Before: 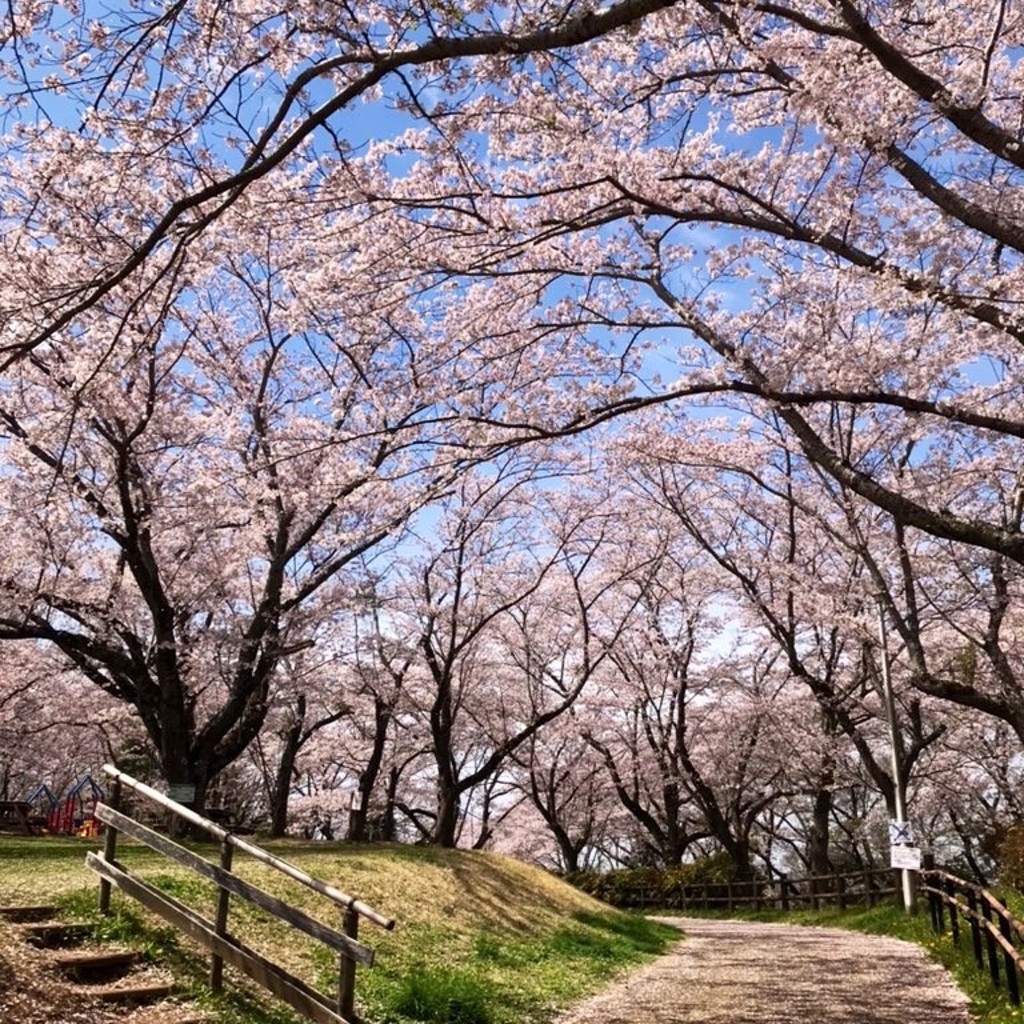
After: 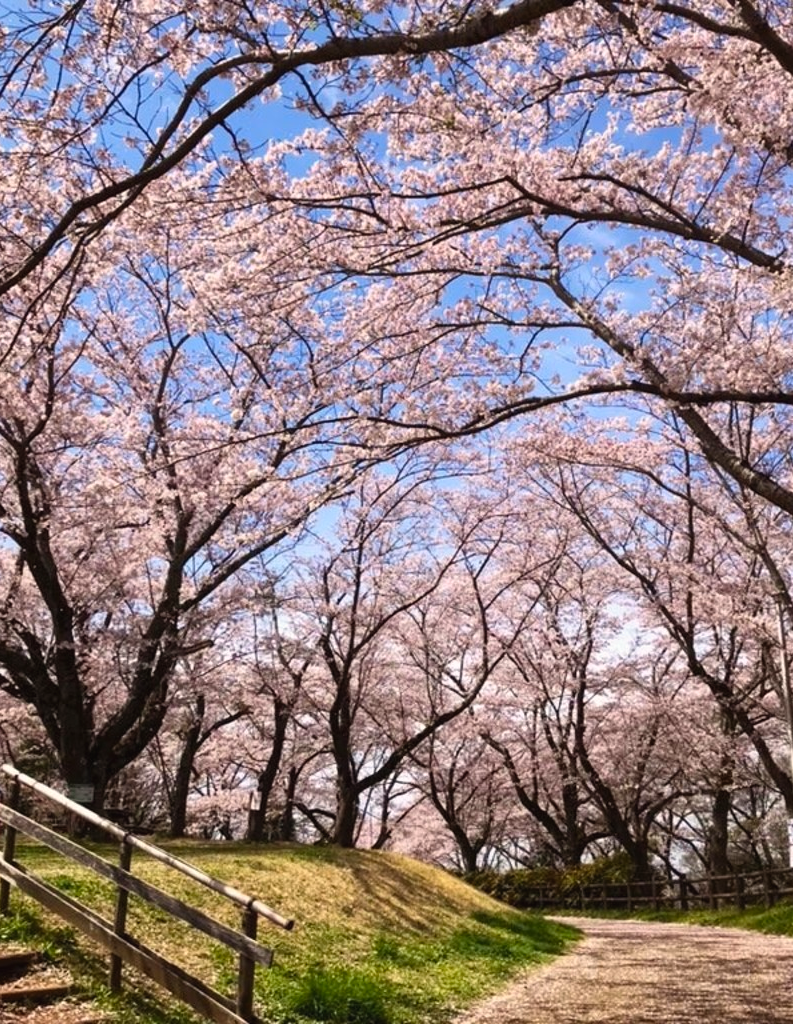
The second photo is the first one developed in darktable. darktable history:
color balance rgb: shadows lift › chroma 2%, shadows lift › hue 50°, power › hue 60°, highlights gain › chroma 1%, highlights gain › hue 60°, global offset › luminance 0.25%, global vibrance 30%
white balance: emerald 1
crop: left 9.88%, right 12.664%
